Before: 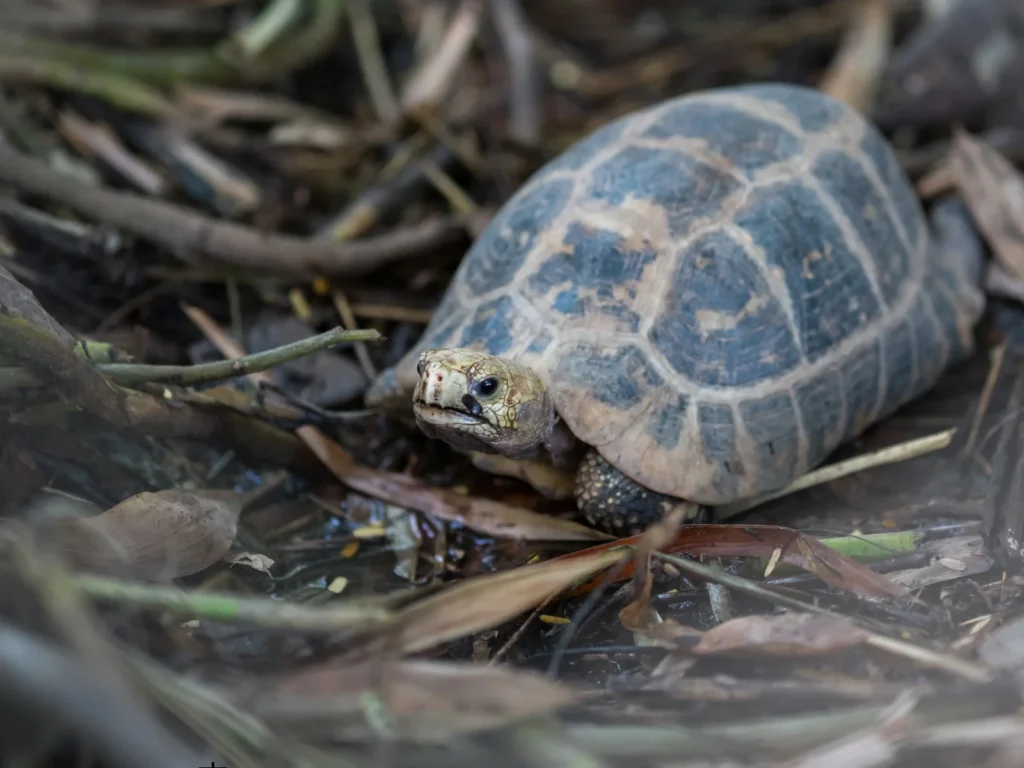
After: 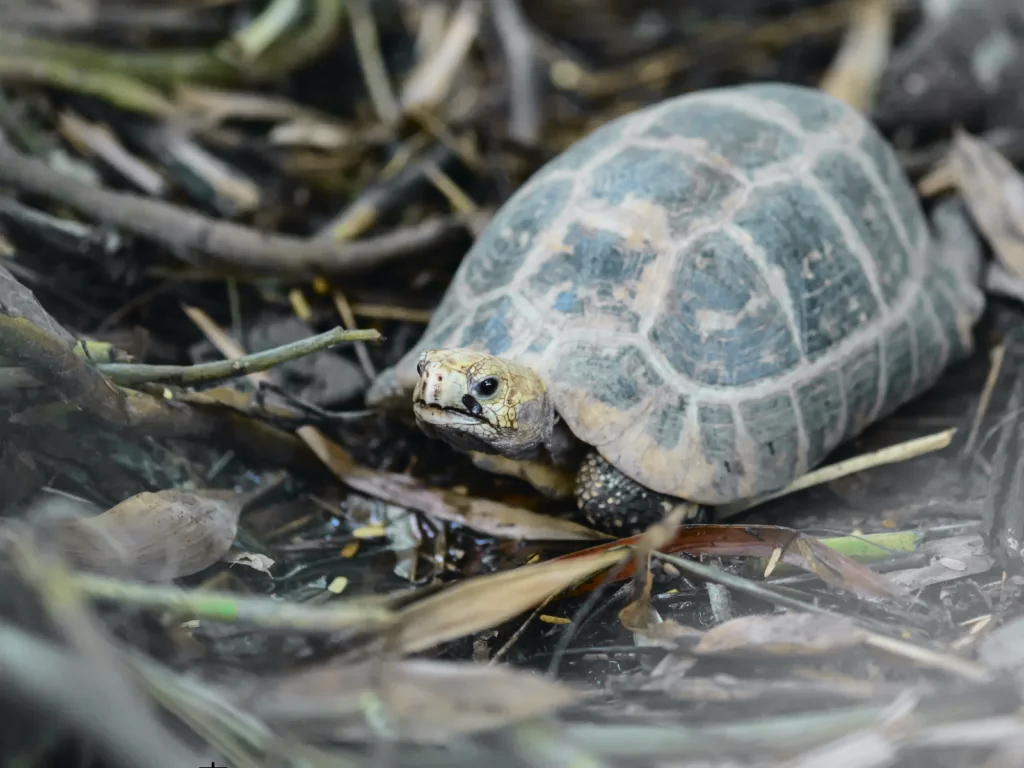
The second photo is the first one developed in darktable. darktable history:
tone curve: curves: ch0 [(0, 0.026) (0.104, 0.1) (0.233, 0.262) (0.398, 0.507) (0.498, 0.621) (0.65, 0.757) (0.835, 0.883) (1, 0.961)]; ch1 [(0, 0) (0.346, 0.307) (0.408, 0.369) (0.453, 0.457) (0.482, 0.476) (0.502, 0.498) (0.521, 0.507) (0.553, 0.554) (0.638, 0.646) (0.693, 0.727) (1, 1)]; ch2 [(0, 0) (0.366, 0.337) (0.434, 0.46) (0.485, 0.494) (0.5, 0.494) (0.511, 0.508) (0.537, 0.55) (0.579, 0.599) (0.663, 0.67) (1, 1)], color space Lab, independent channels, preserve colors none
